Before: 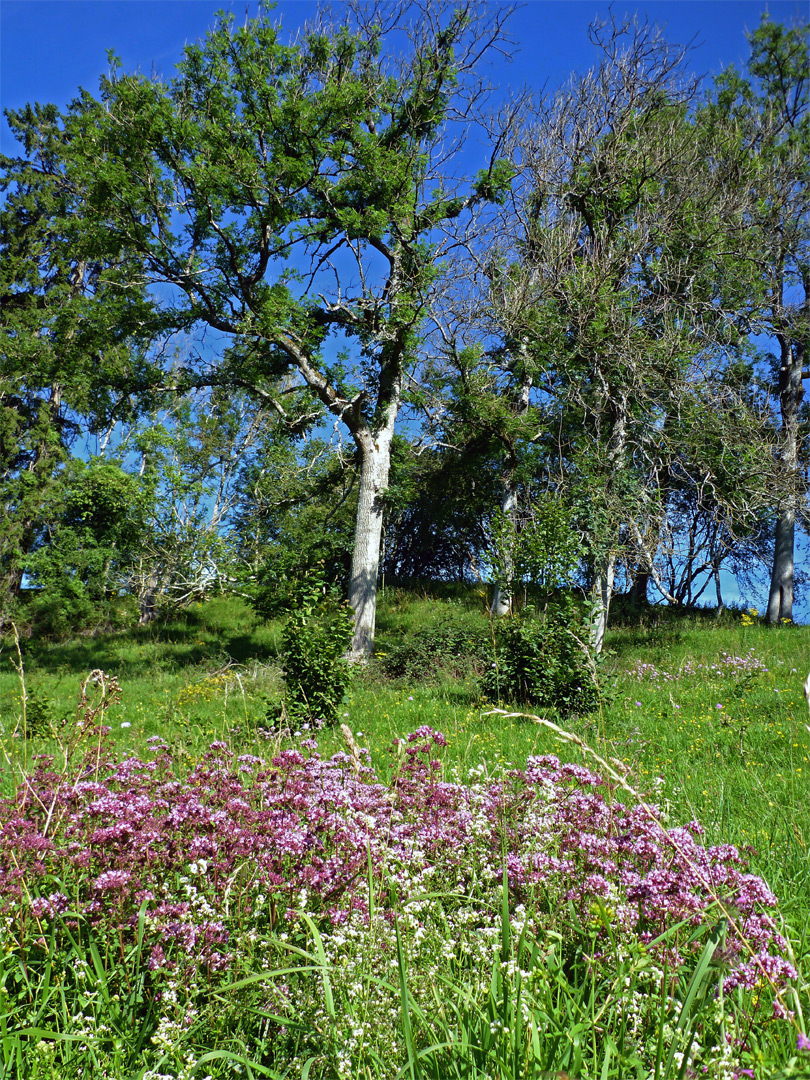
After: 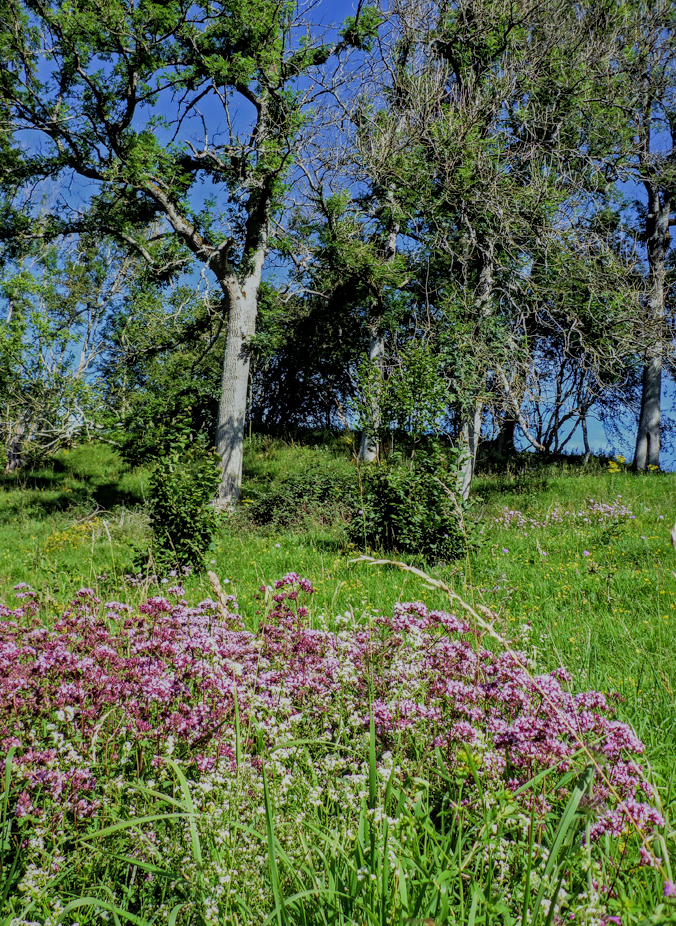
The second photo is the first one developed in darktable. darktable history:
crop: left 16.496%, top 14.197%
local contrast: highlights 6%, shadows 2%, detail 133%
shadows and highlights: shadows 39.32, highlights -60.04
filmic rgb: black relative exposure -7.65 EV, white relative exposure 4.56 EV, hardness 3.61
